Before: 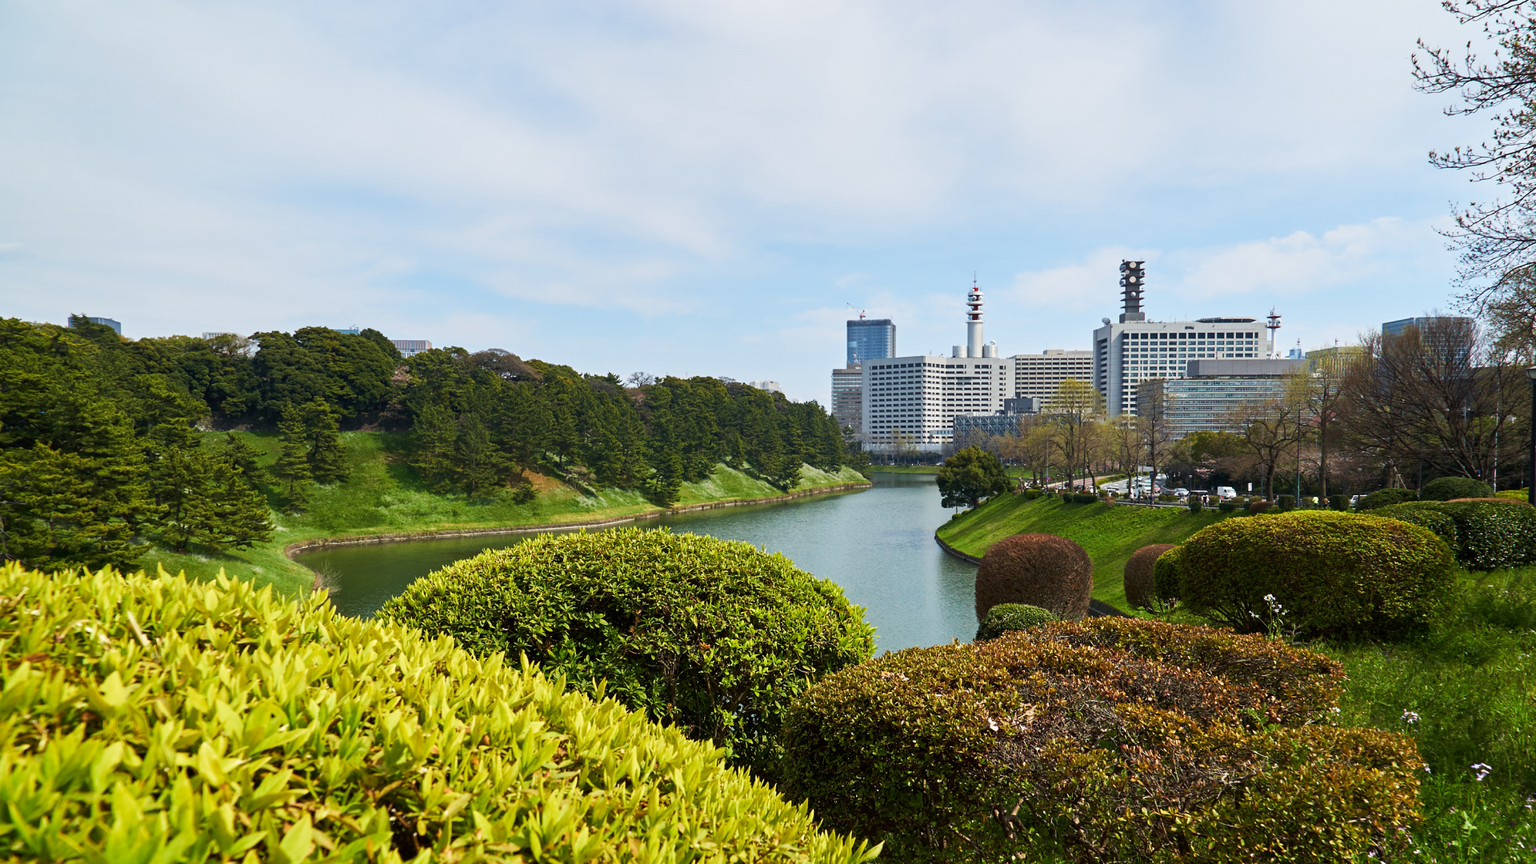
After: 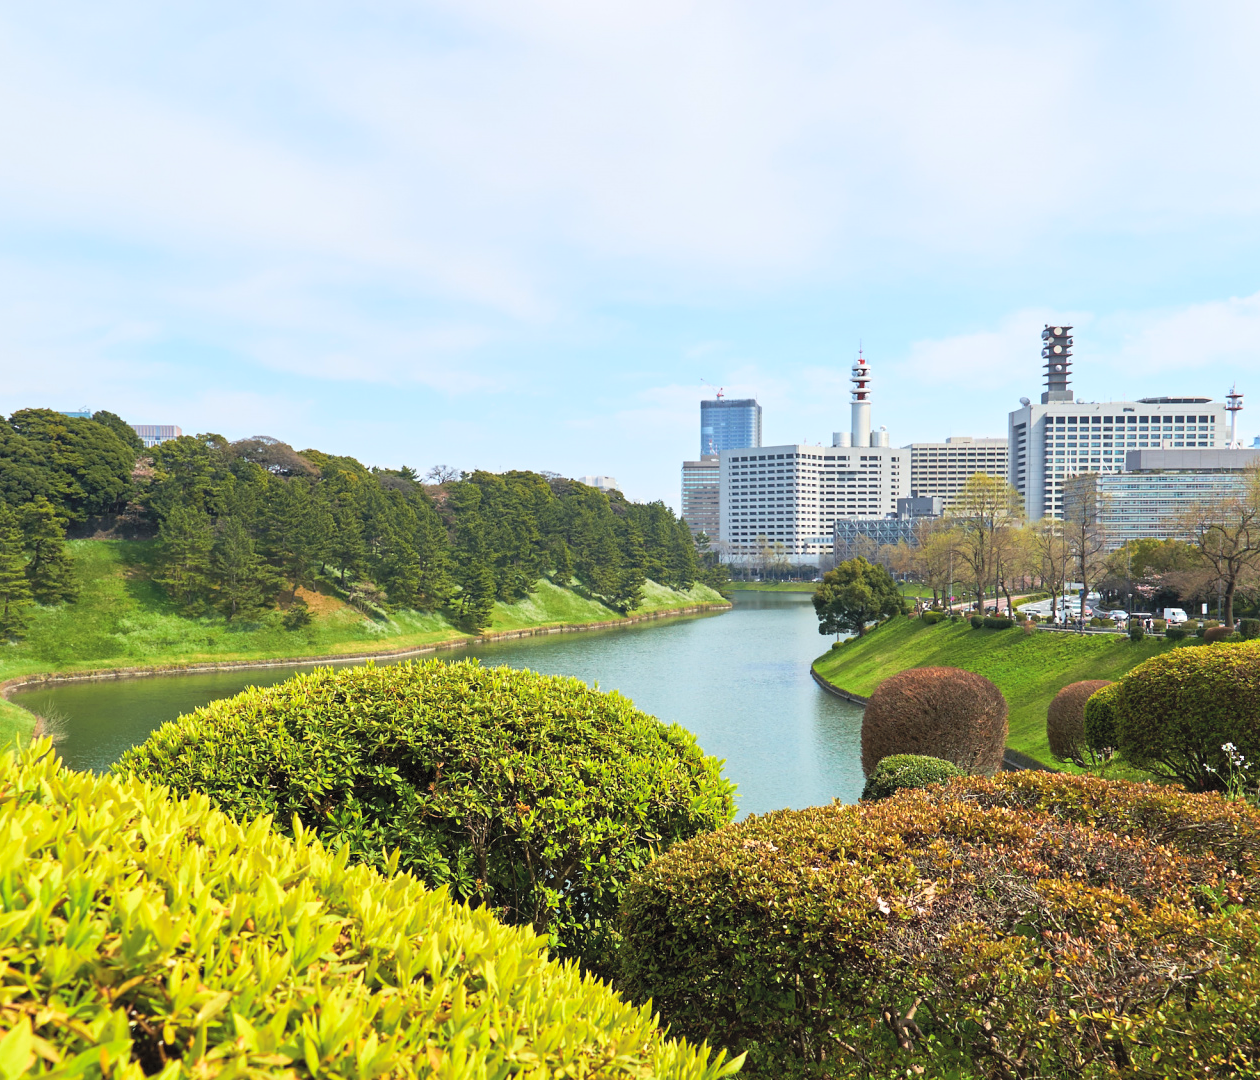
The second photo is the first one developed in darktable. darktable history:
shadows and highlights: shadows 11.62, white point adjustment 1.14, highlights -1.02, soften with gaussian
crop and rotate: left 18.669%, right 15.67%
contrast brightness saturation: contrast 0.103, brightness 0.298, saturation 0.147
